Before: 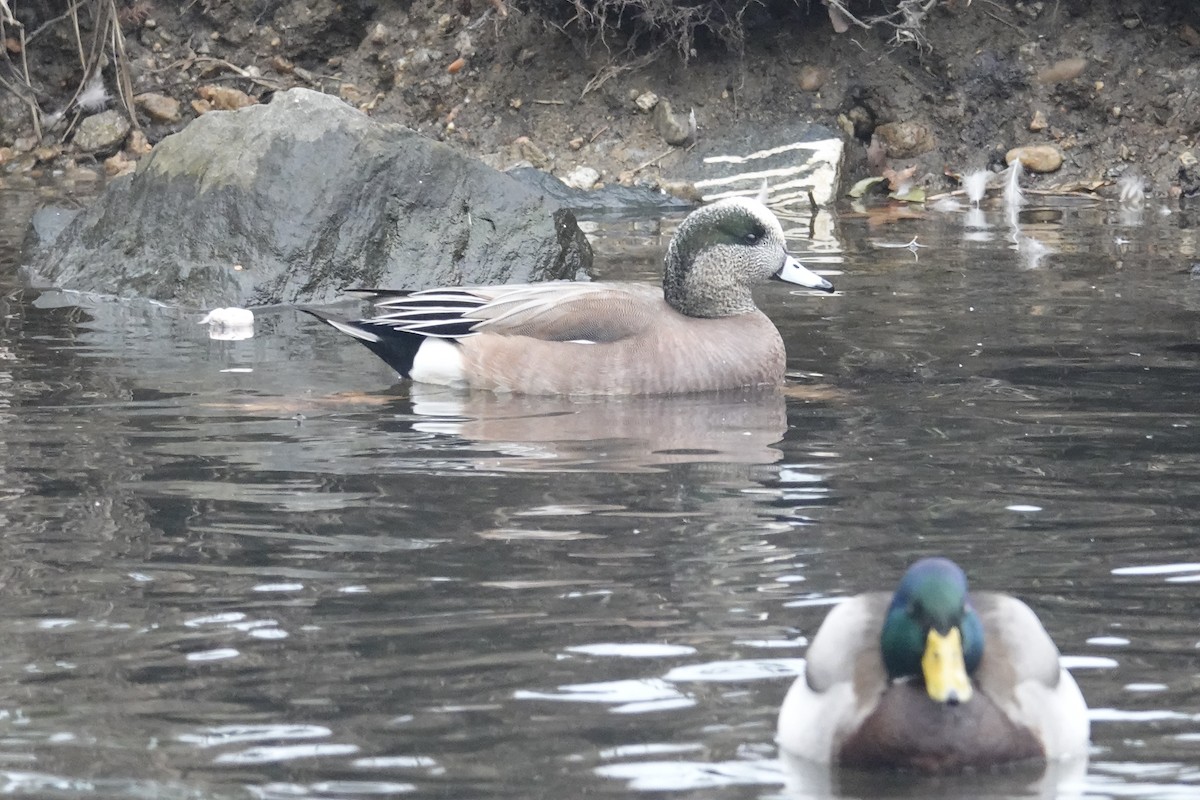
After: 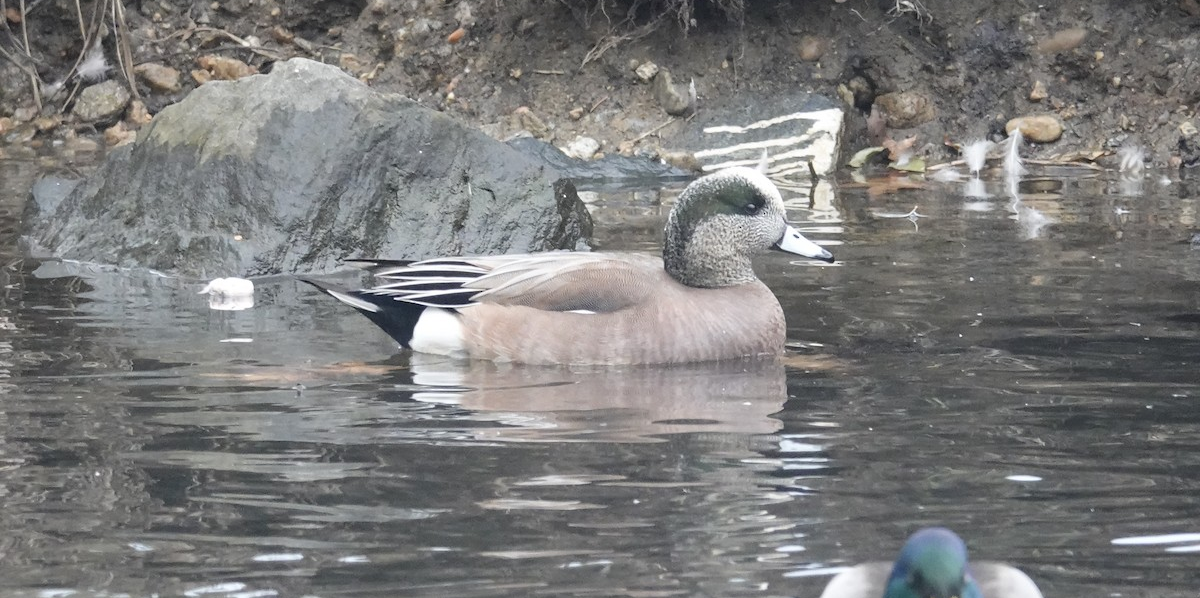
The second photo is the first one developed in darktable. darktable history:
crop: top 3.851%, bottom 21.32%
